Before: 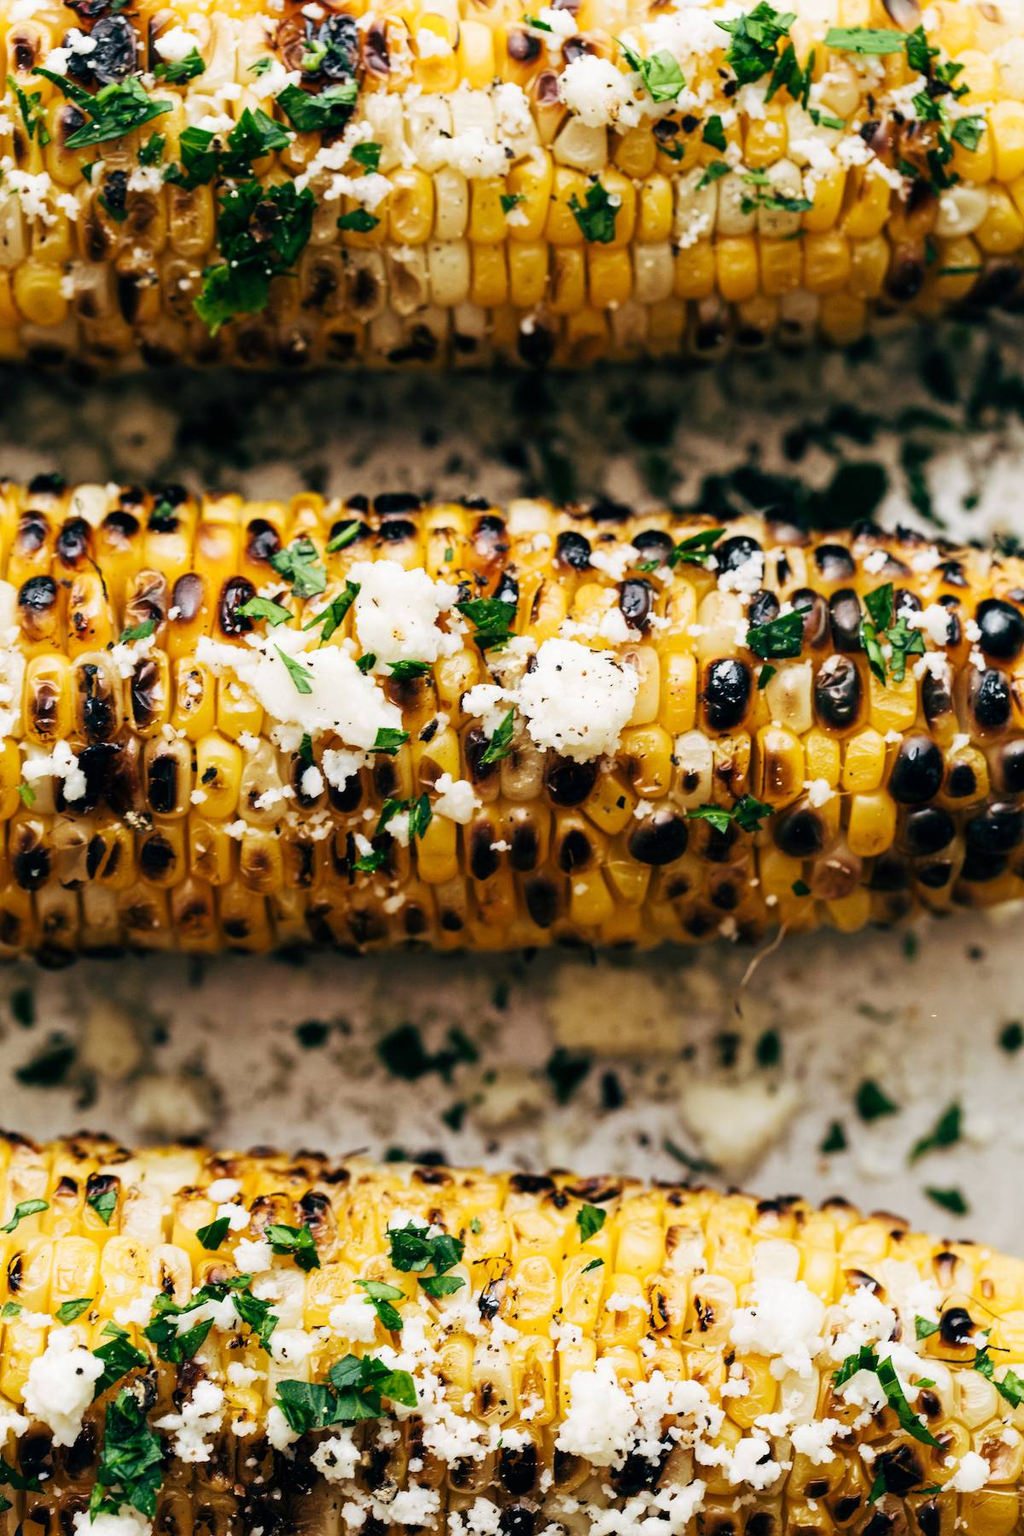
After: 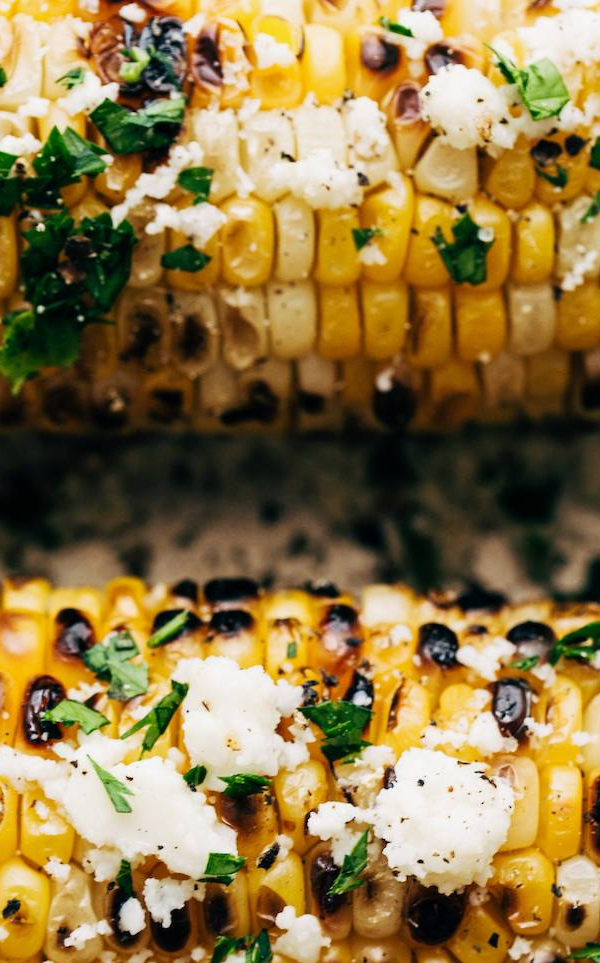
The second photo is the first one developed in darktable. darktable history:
exposure: exposure -0.072 EV, compensate highlight preservation false
crop: left 19.556%, right 30.401%, bottom 46.458%
